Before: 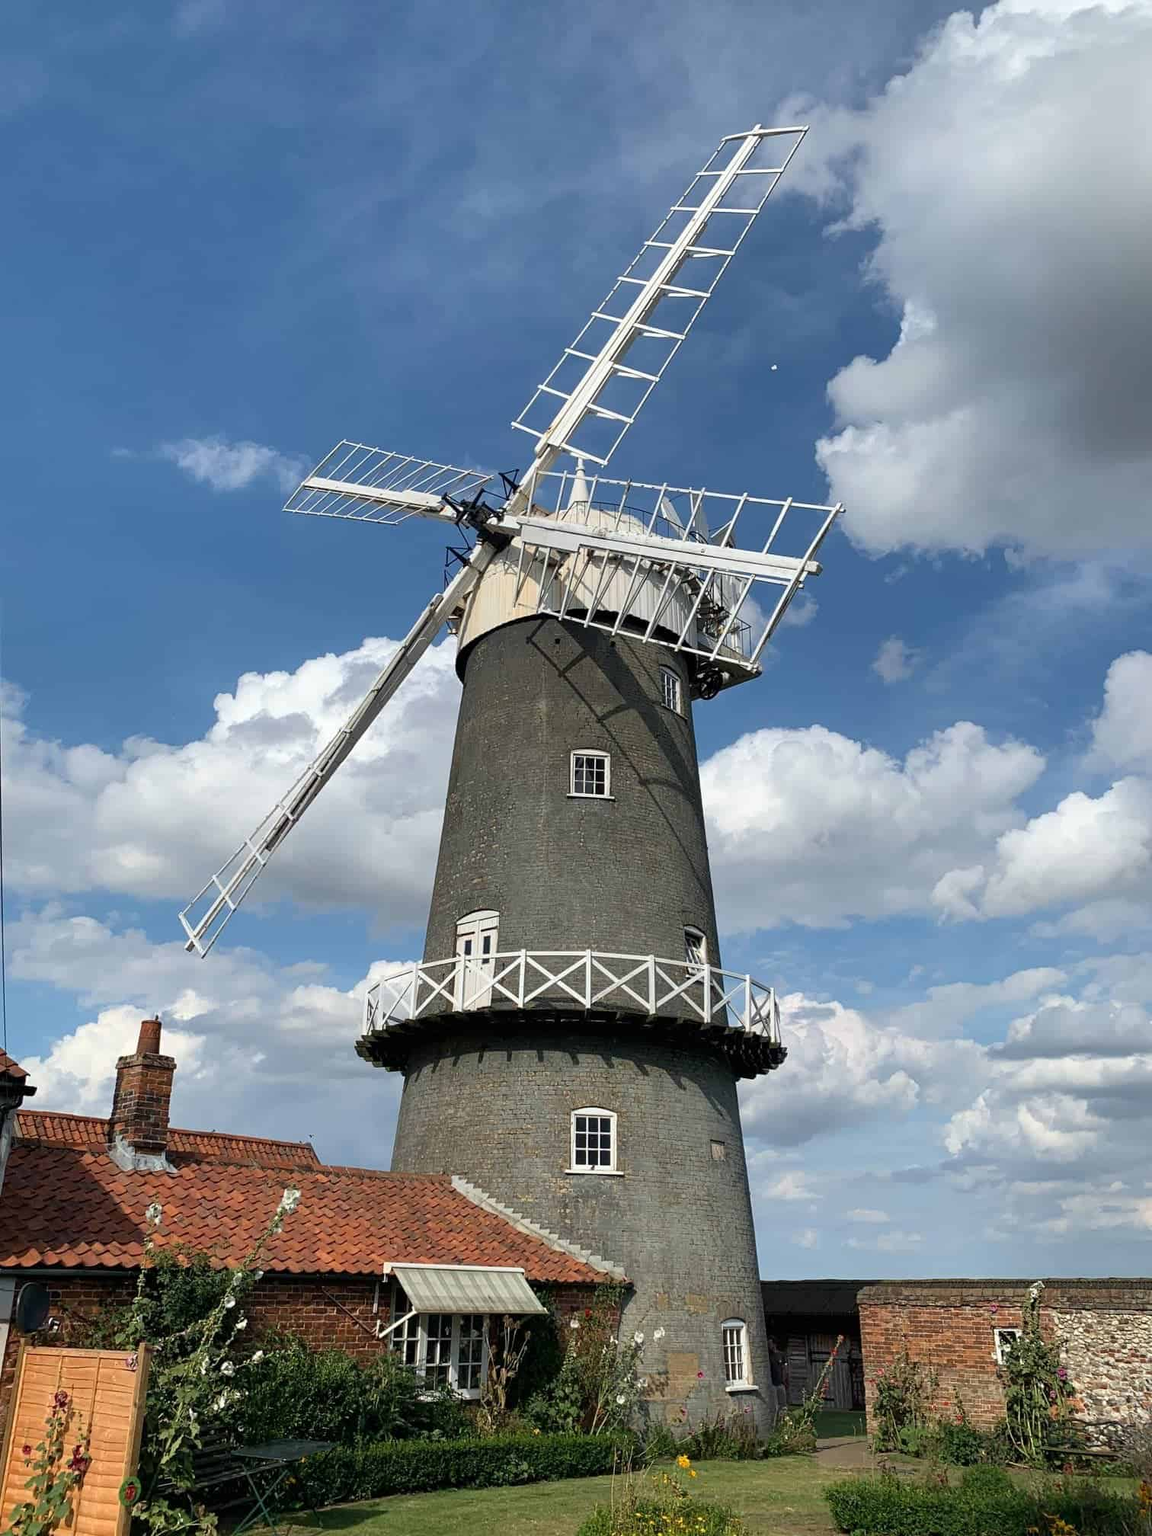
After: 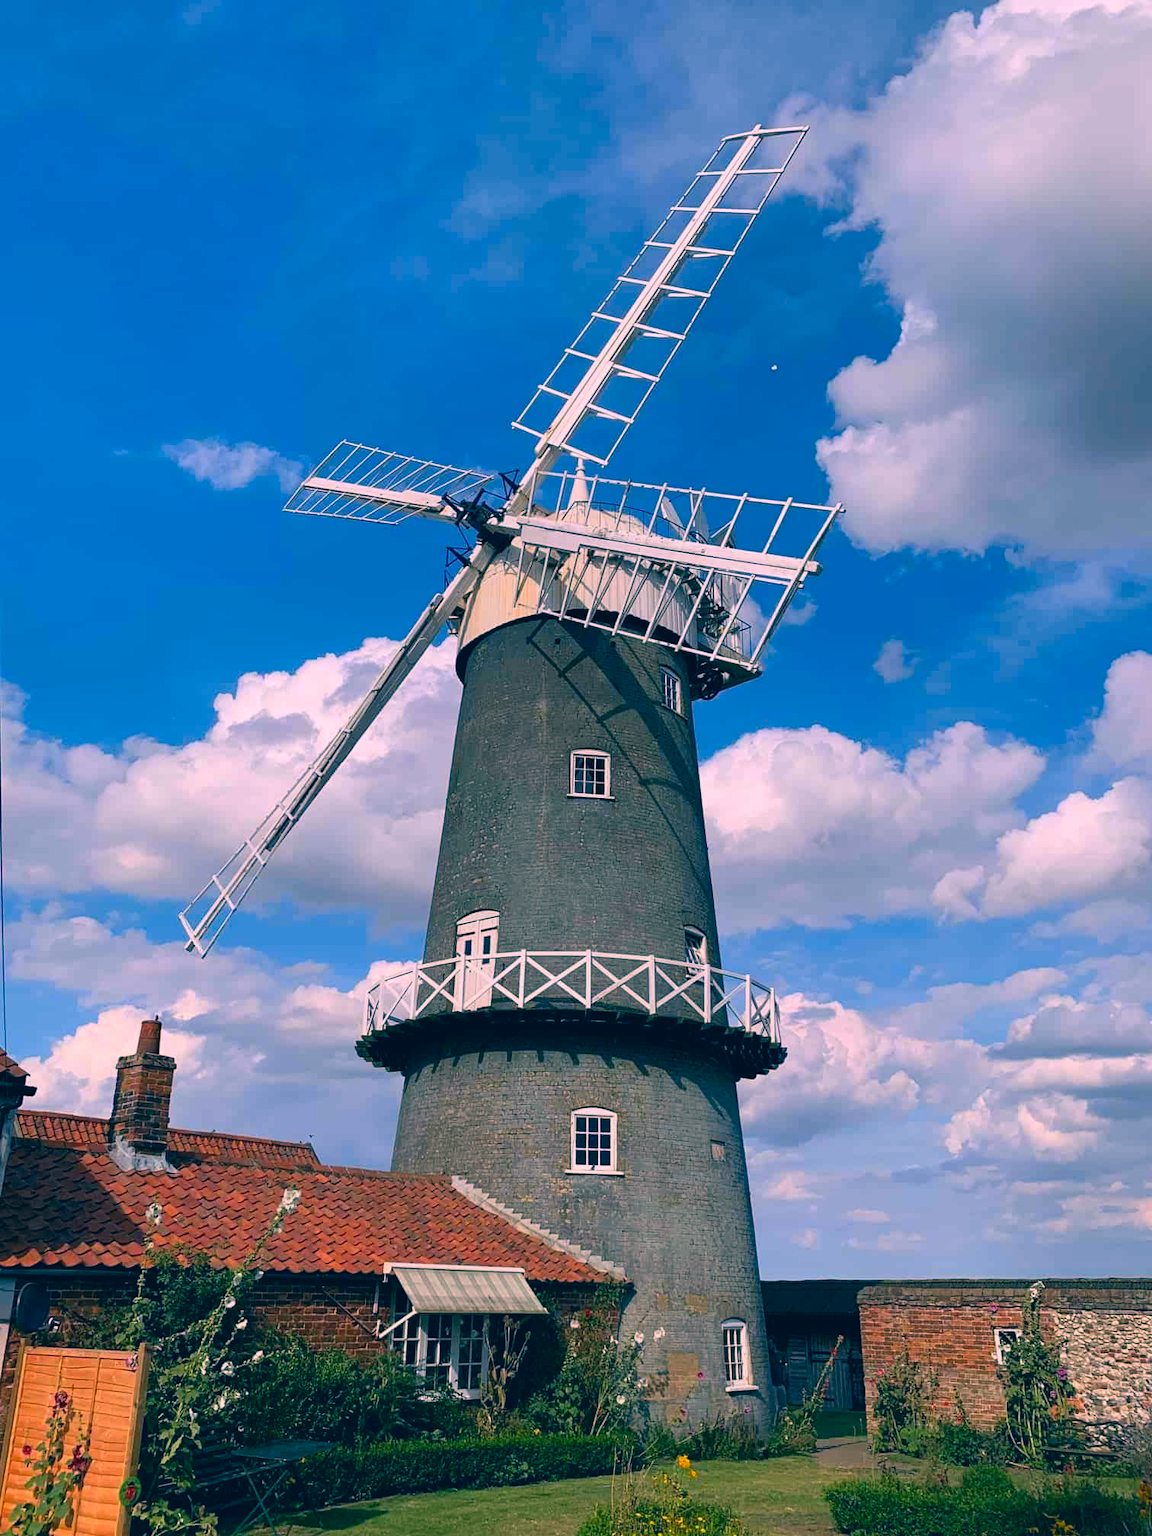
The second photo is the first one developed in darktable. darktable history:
color correction: highlights a* 16.28, highlights b* 0.285, shadows a* -15.3, shadows b* -14.09, saturation 1.49
exposure: exposure -0.18 EV, compensate exposure bias true, compensate highlight preservation false
